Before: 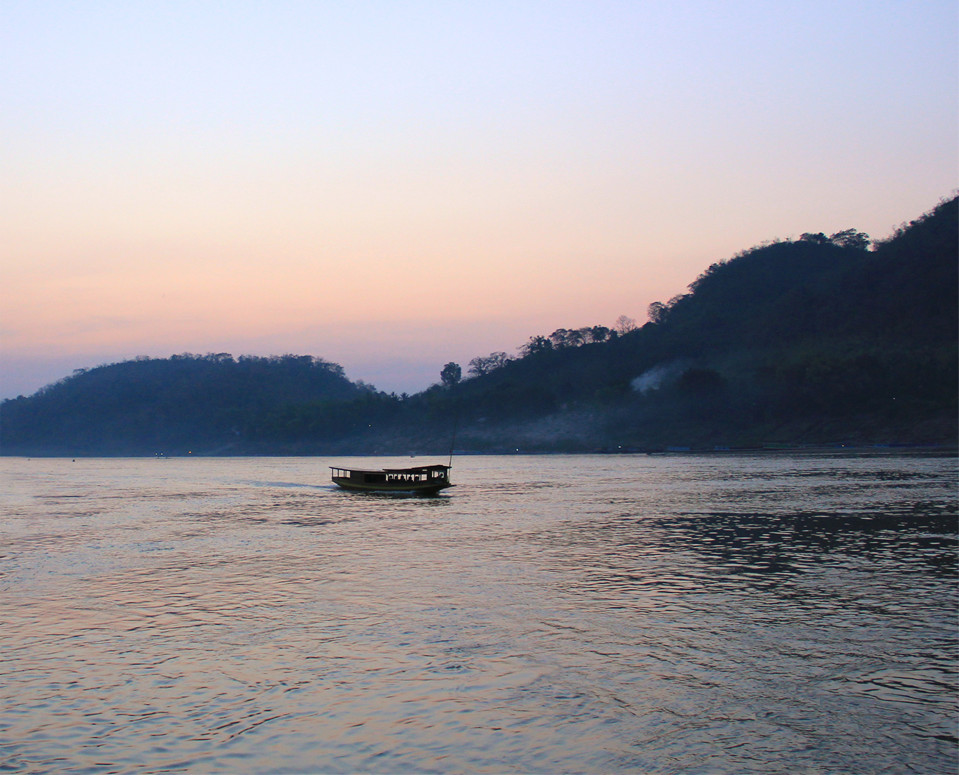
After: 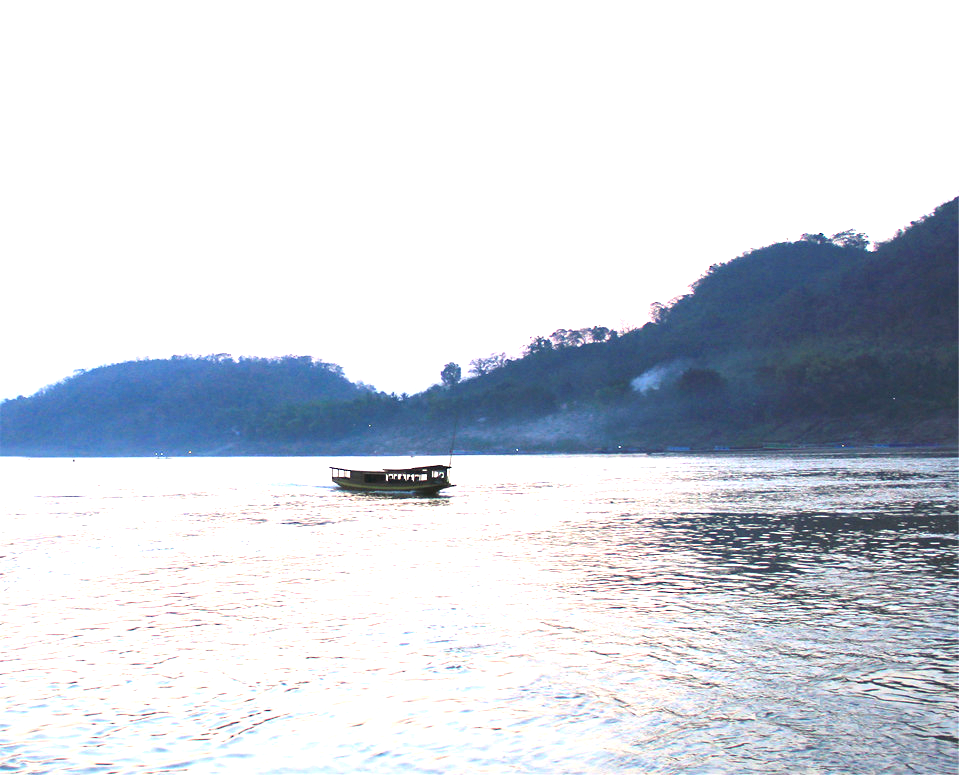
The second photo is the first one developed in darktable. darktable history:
sharpen: radius 2.883, amount 0.868, threshold 47.523
exposure: black level correction 0, exposure 2.088 EV, compensate exposure bias true, compensate highlight preservation false
